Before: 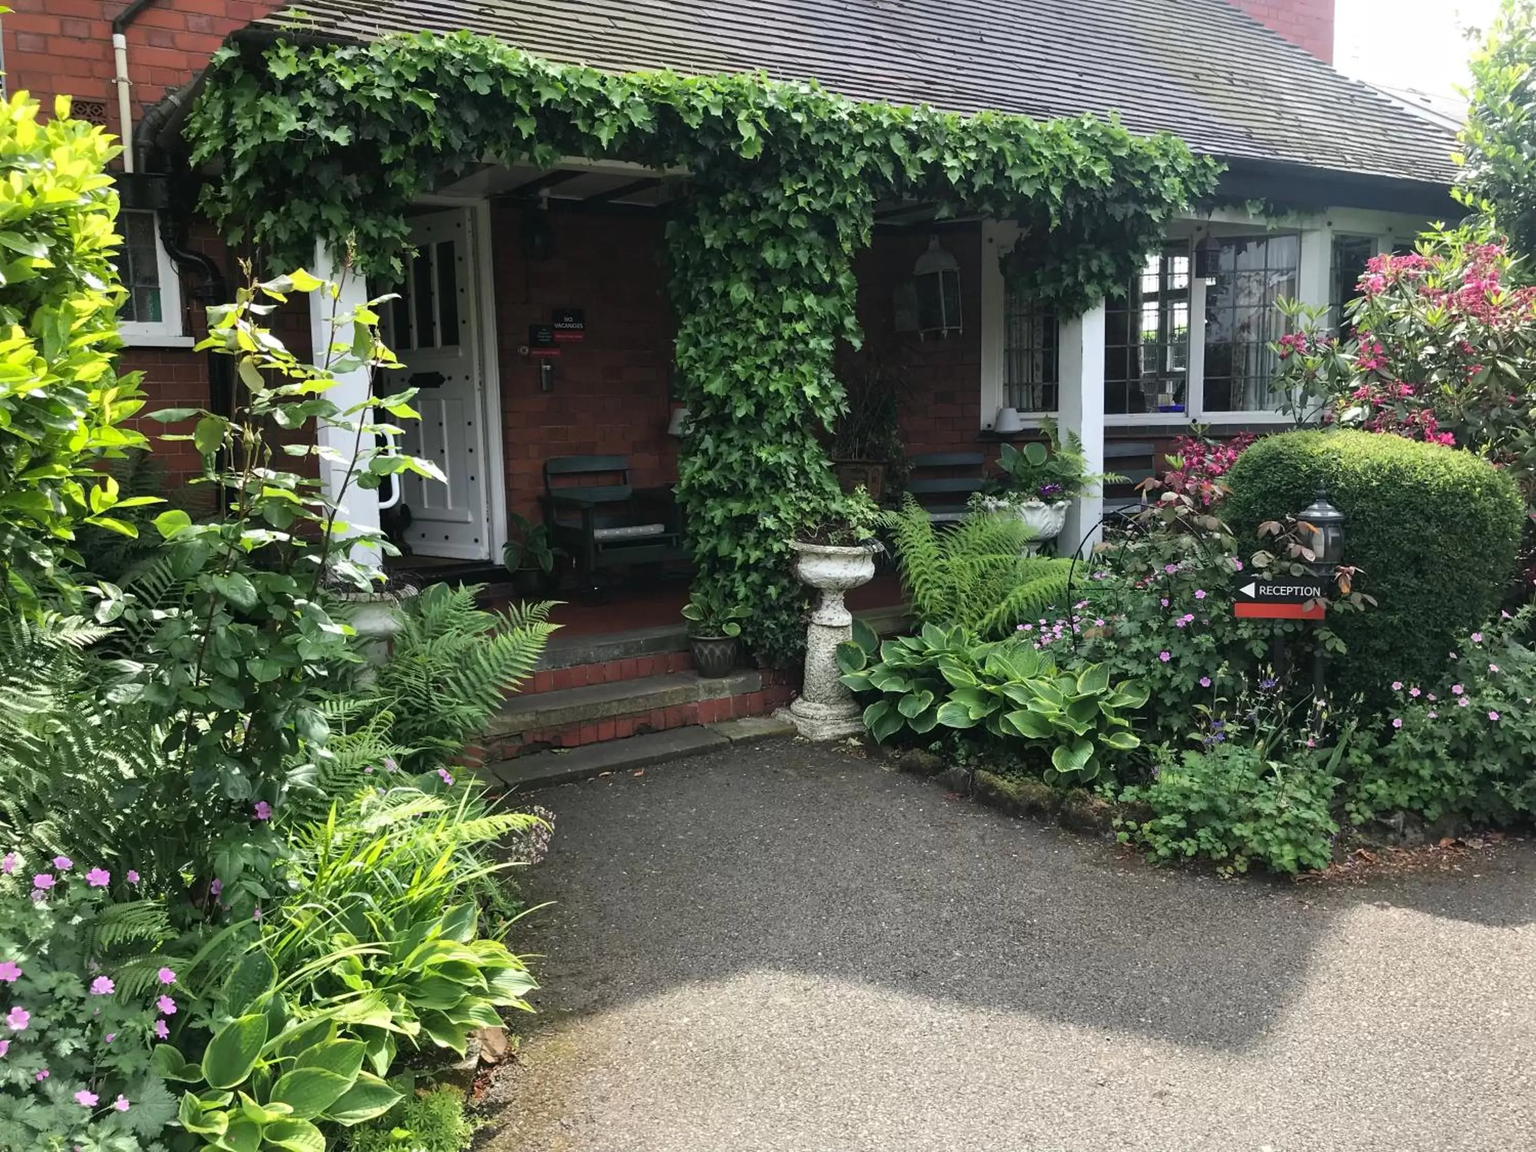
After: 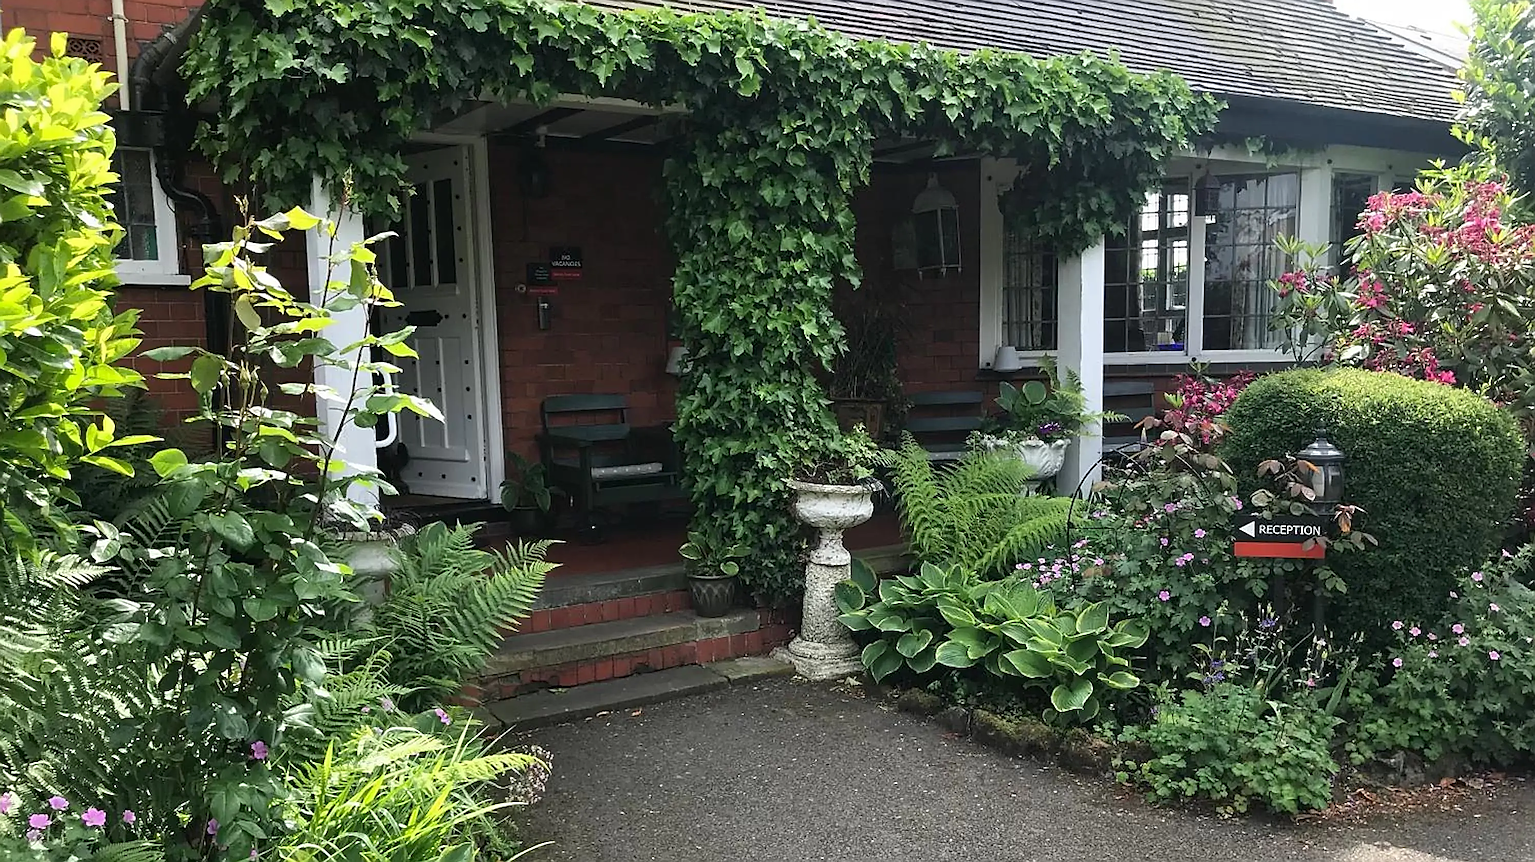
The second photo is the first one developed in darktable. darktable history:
crop: left 0.324%, top 5.488%, bottom 19.927%
sharpen: radius 1.732, amount 1.29
